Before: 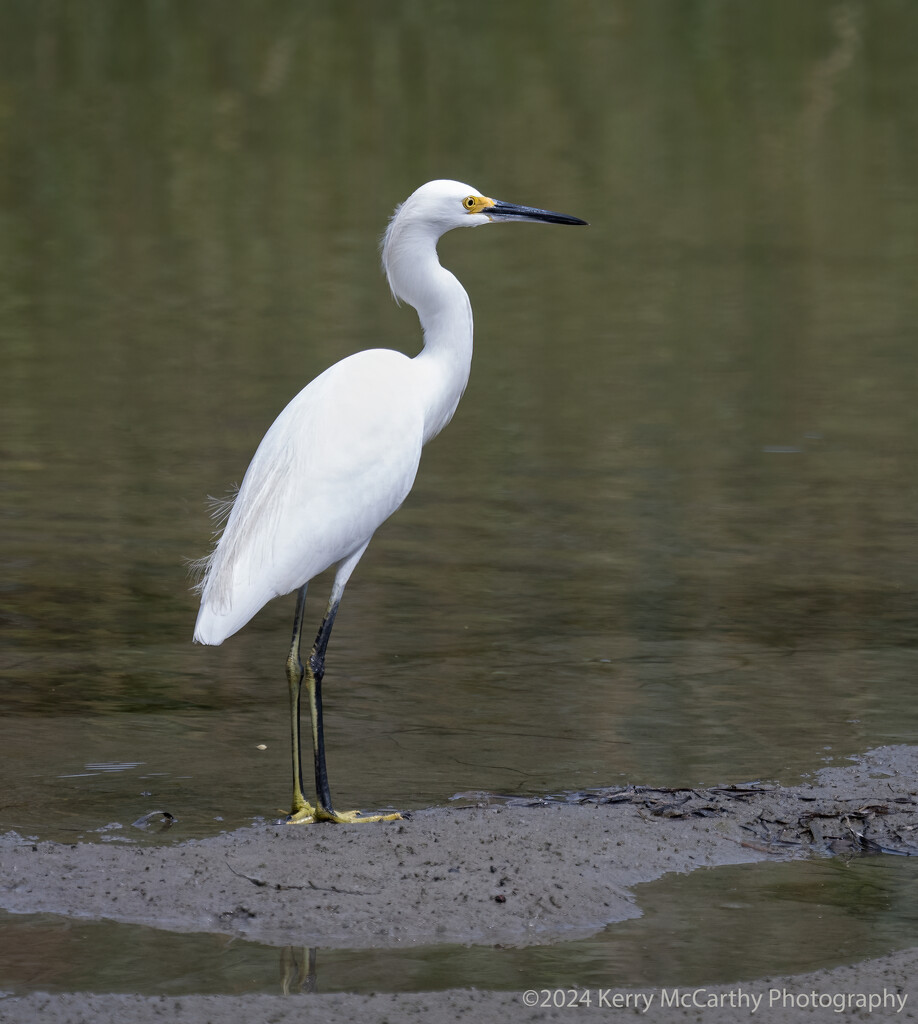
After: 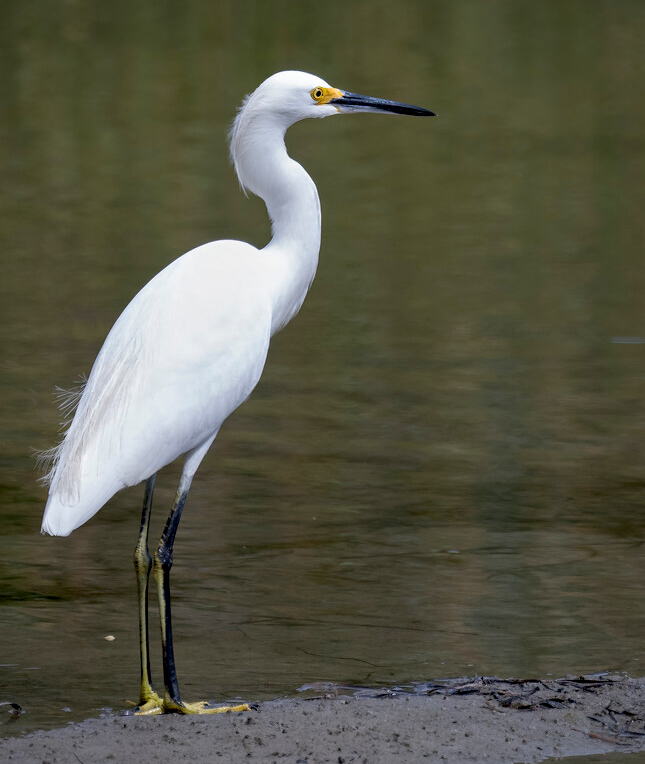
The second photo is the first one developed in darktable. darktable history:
exposure: black level correction 0.01, exposure 0.011 EV, compensate highlight preservation false
crop and rotate: left 16.706%, top 10.667%, right 13.007%, bottom 14.721%
vignetting: fall-off start 97.32%, fall-off radius 78.2%, brightness -0.416, saturation -0.298, width/height ratio 1.109
